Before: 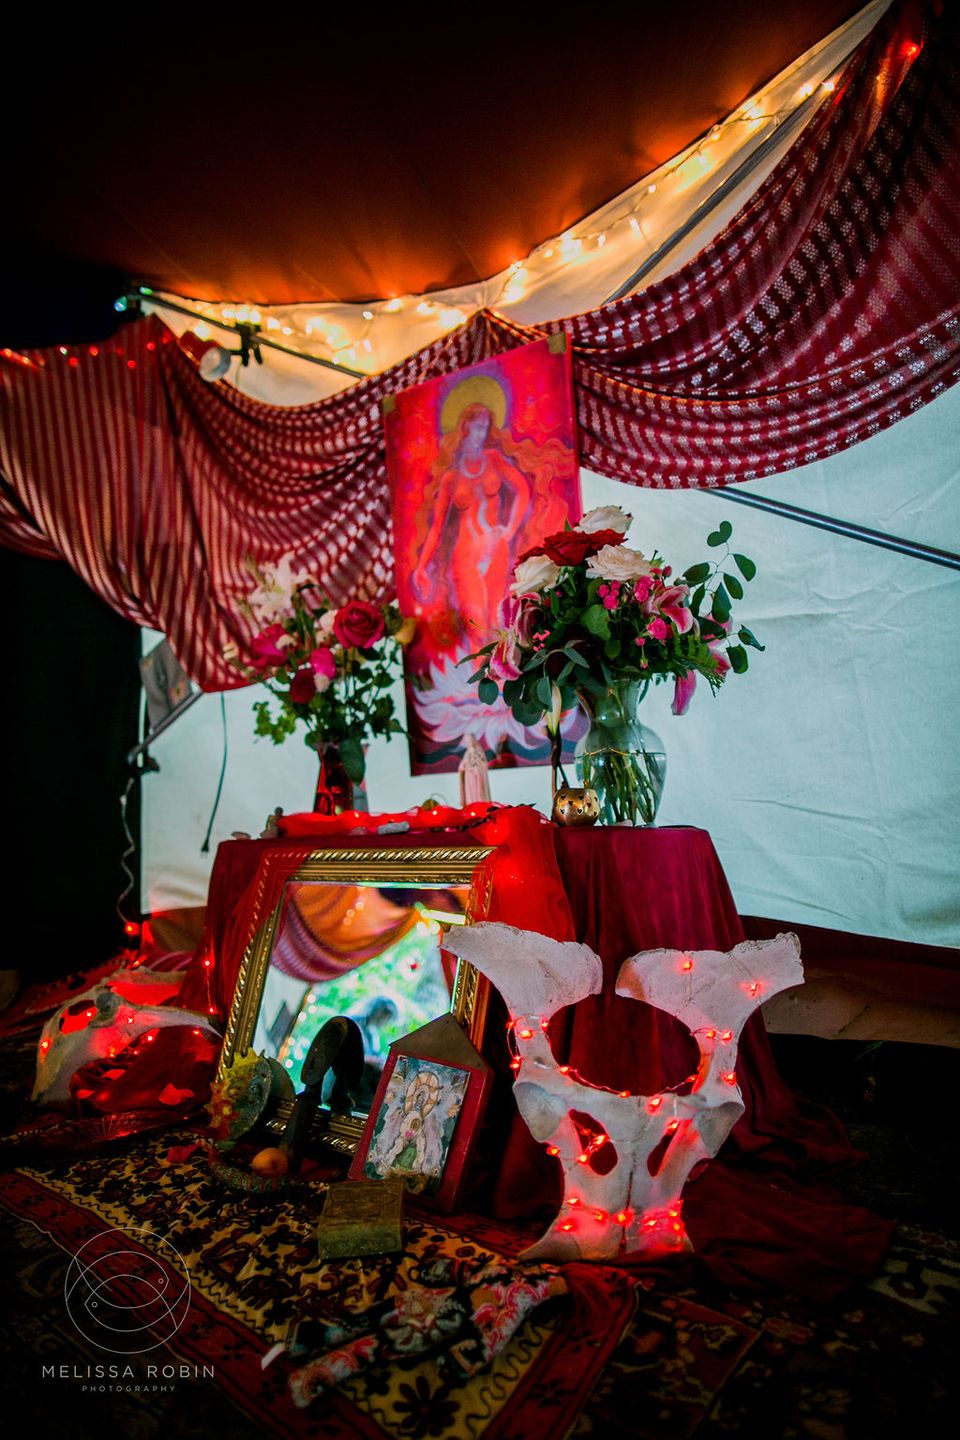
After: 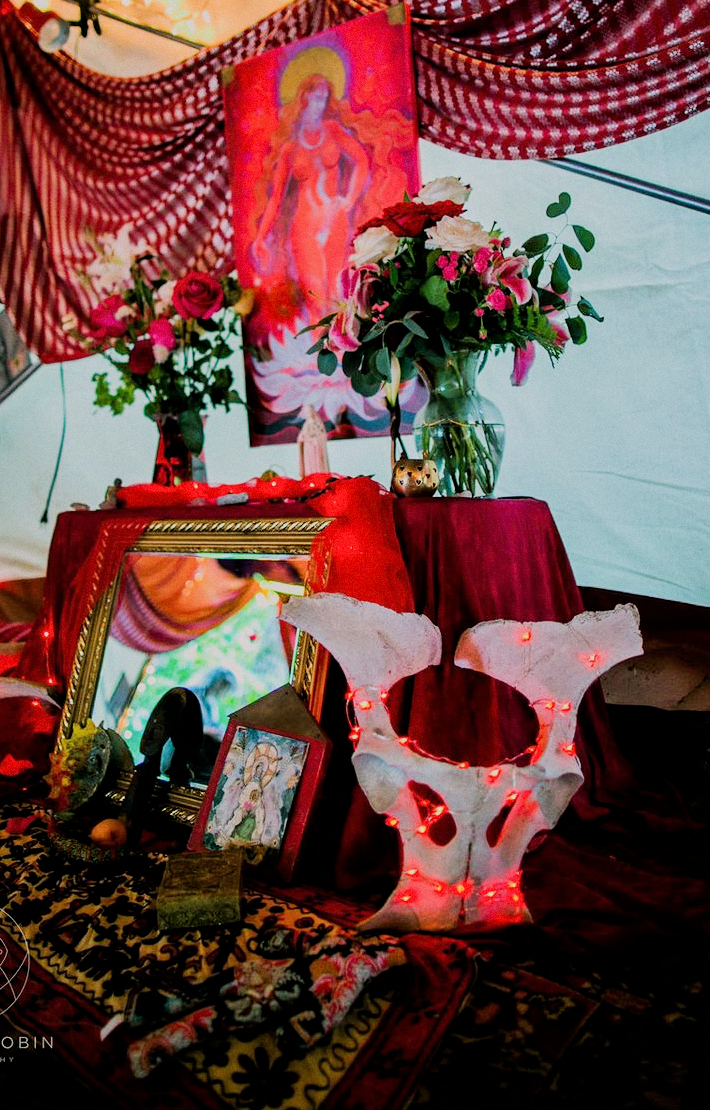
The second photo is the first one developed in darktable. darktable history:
exposure: exposure 0.6 EV, compensate highlight preservation false
grain: coarseness 0.09 ISO, strength 16.61%
filmic rgb: black relative exposure -9.22 EV, white relative exposure 6.77 EV, hardness 3.07, contrast 1.05
crop: left 16.871%, top 22.857%, right 9.116%
